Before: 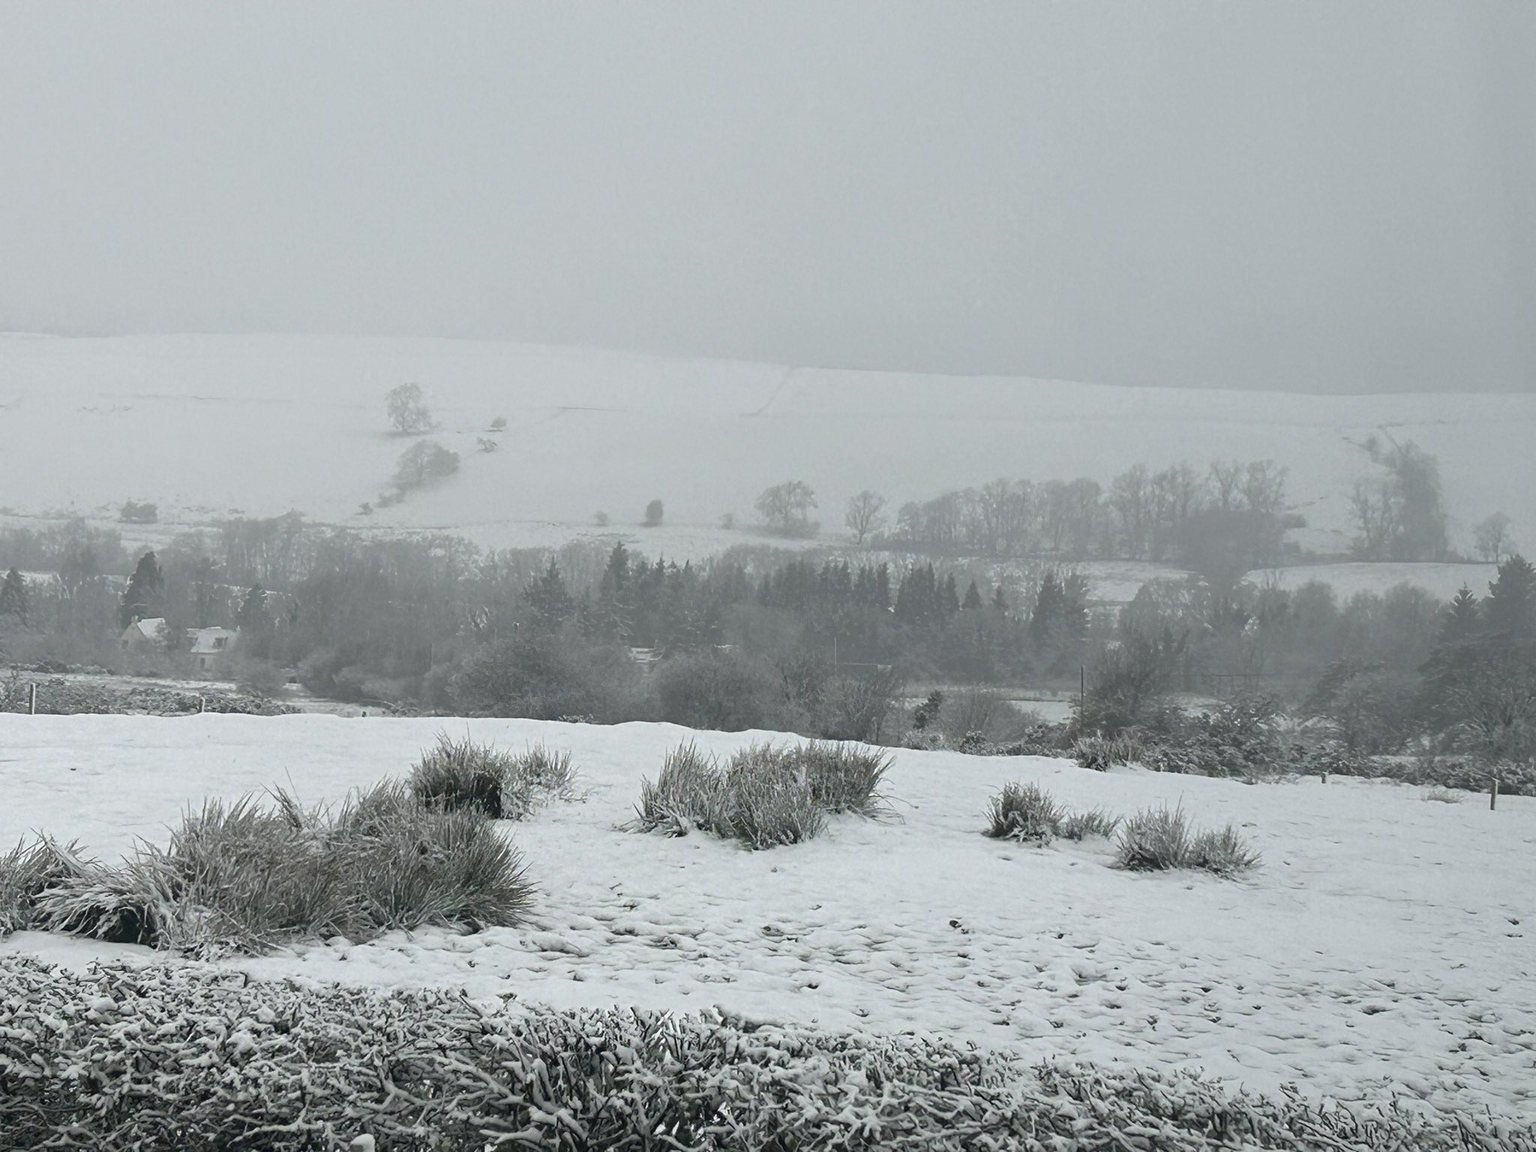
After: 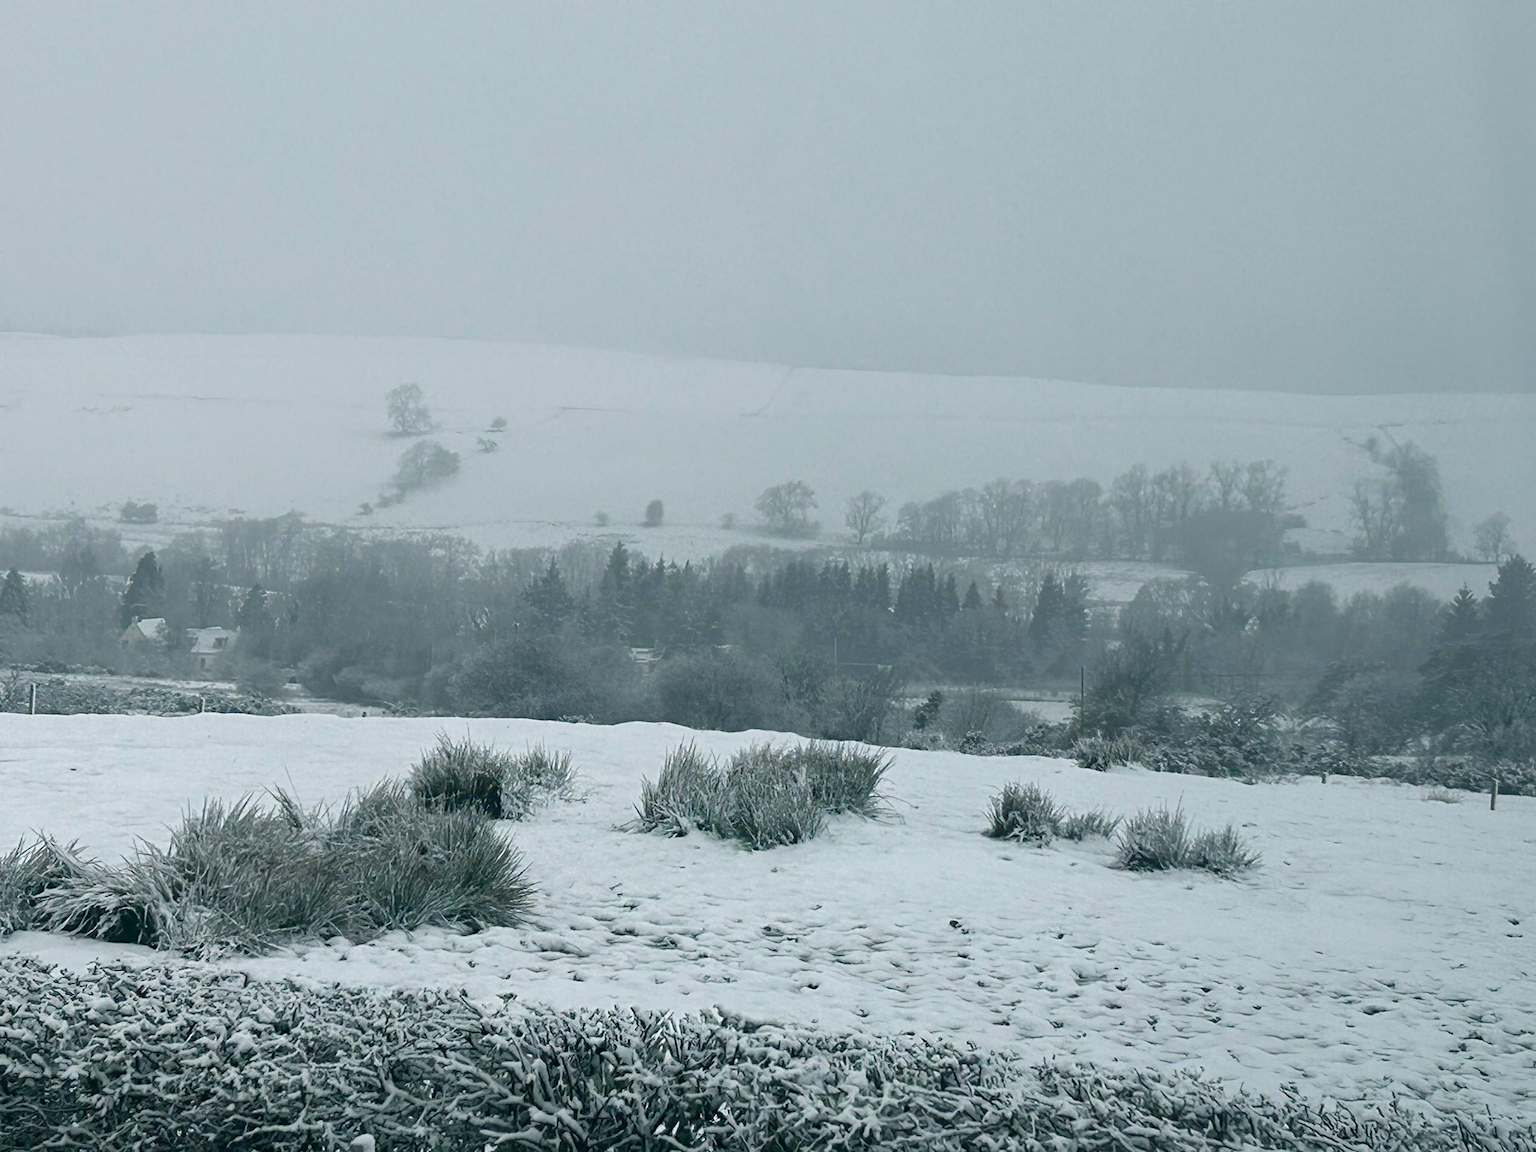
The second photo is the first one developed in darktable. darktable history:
color balance rgb: power › luminance -7.935%, power › chroma 1.117%, power › hue 218.24°, perceptual saturation grading › global saturation 35.152%, perceptual saturation grading › highlights -24.985%, perceptual saturation grading › shadows 25.768%
